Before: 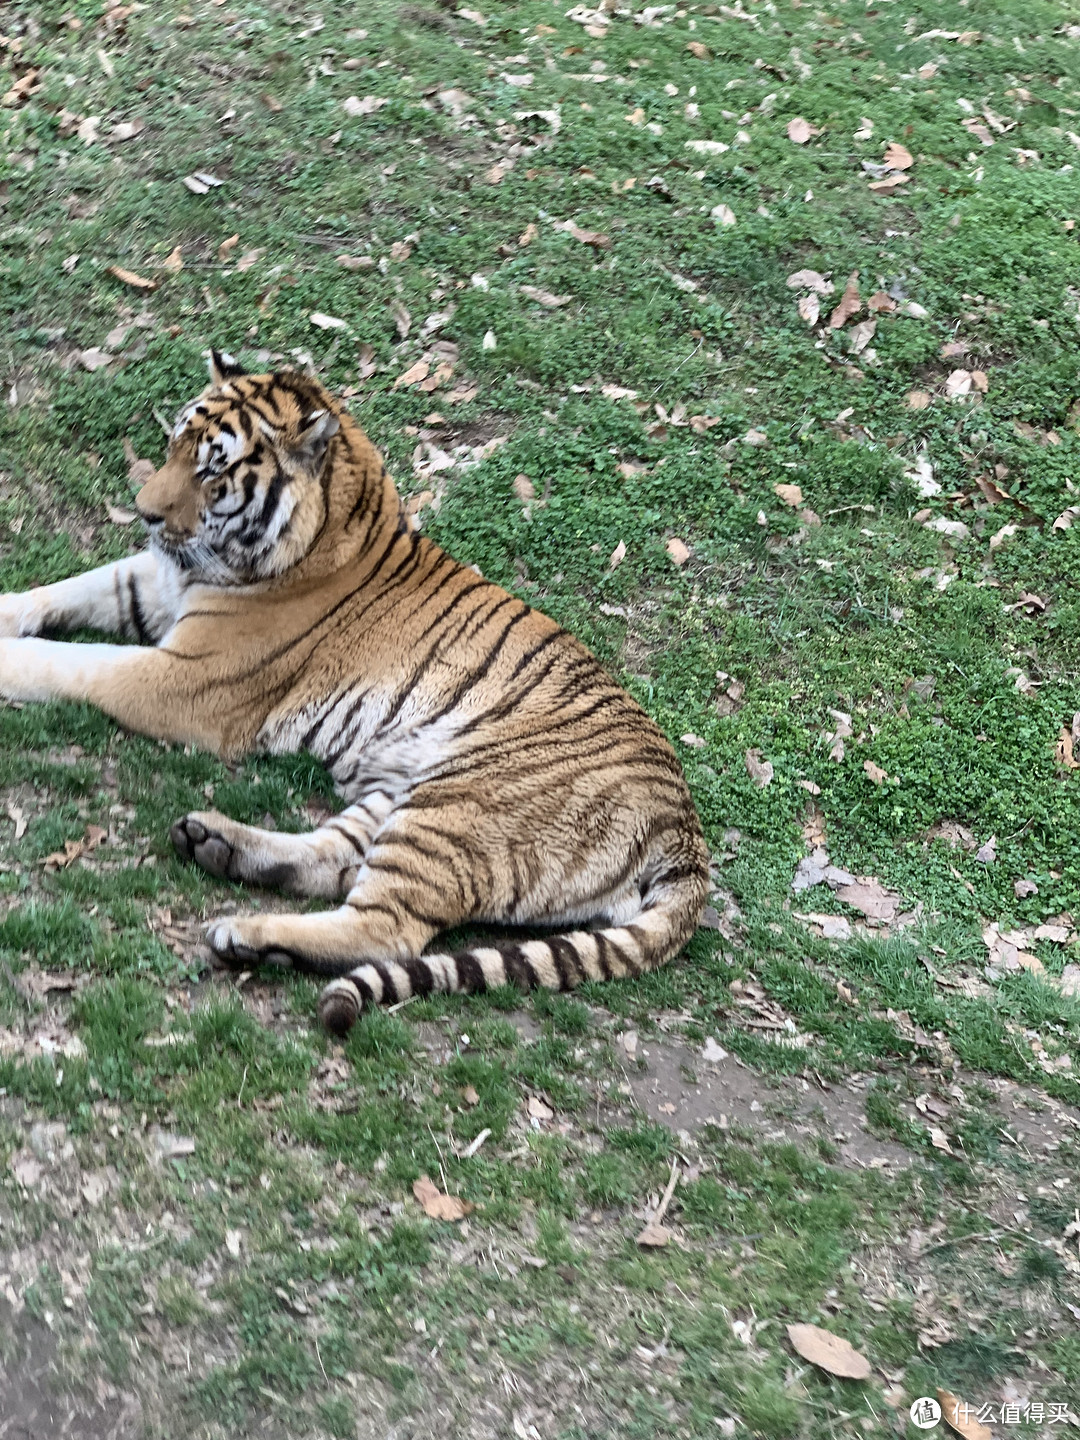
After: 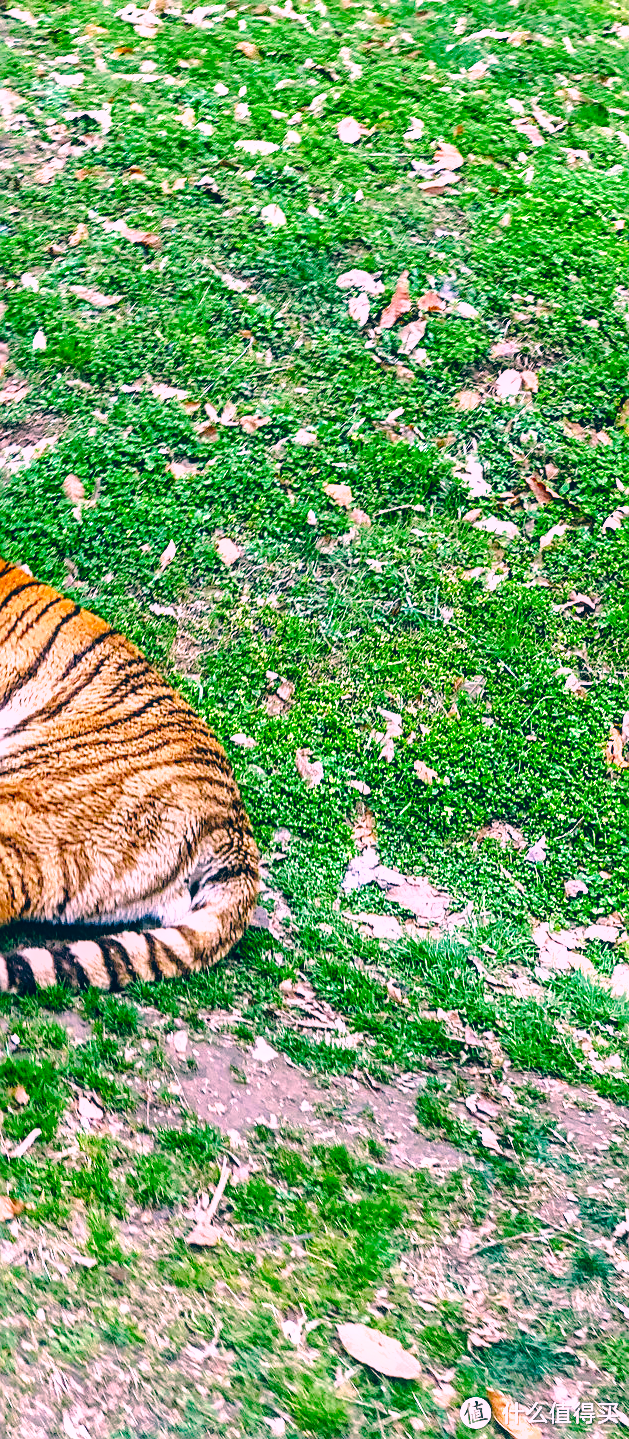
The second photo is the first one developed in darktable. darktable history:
base curve: curves: ch0 [(0, 0) (0.036, 0.025) (0.121, 0.166) (0.206, 0.329) (0.605, 0.79) (1, 1)], preserve colors none
crop: left 41.706%
sharpen: on, module defaults
color correction: highlights a* 17.35, highlights b* 0.242, shadows a* -15.14, shadows b* -13.8, saturation 1.46
shadows and highlights: on, module defaults
tone equalizer: -8 EV -0.73 EV, -7 EV -0.731 EV, -6 EV -0.583 EV, -5 EV -0.383 EV, -3 EV 0.398 EV, -2 EV 0.6 EV, -1 EV 0.696 EV, +0 EV 0.722 EV, luminance estimator HSV value / RGB max
local contrast: on, module defaults
color balance rgb: shadows lift › chroma 0.801%, shadows lift › hue 115.6°, perceptual saturation grading › global saturation 25.339%, global vibrance 10.283%, saturation formula JzAzBz (2021)
